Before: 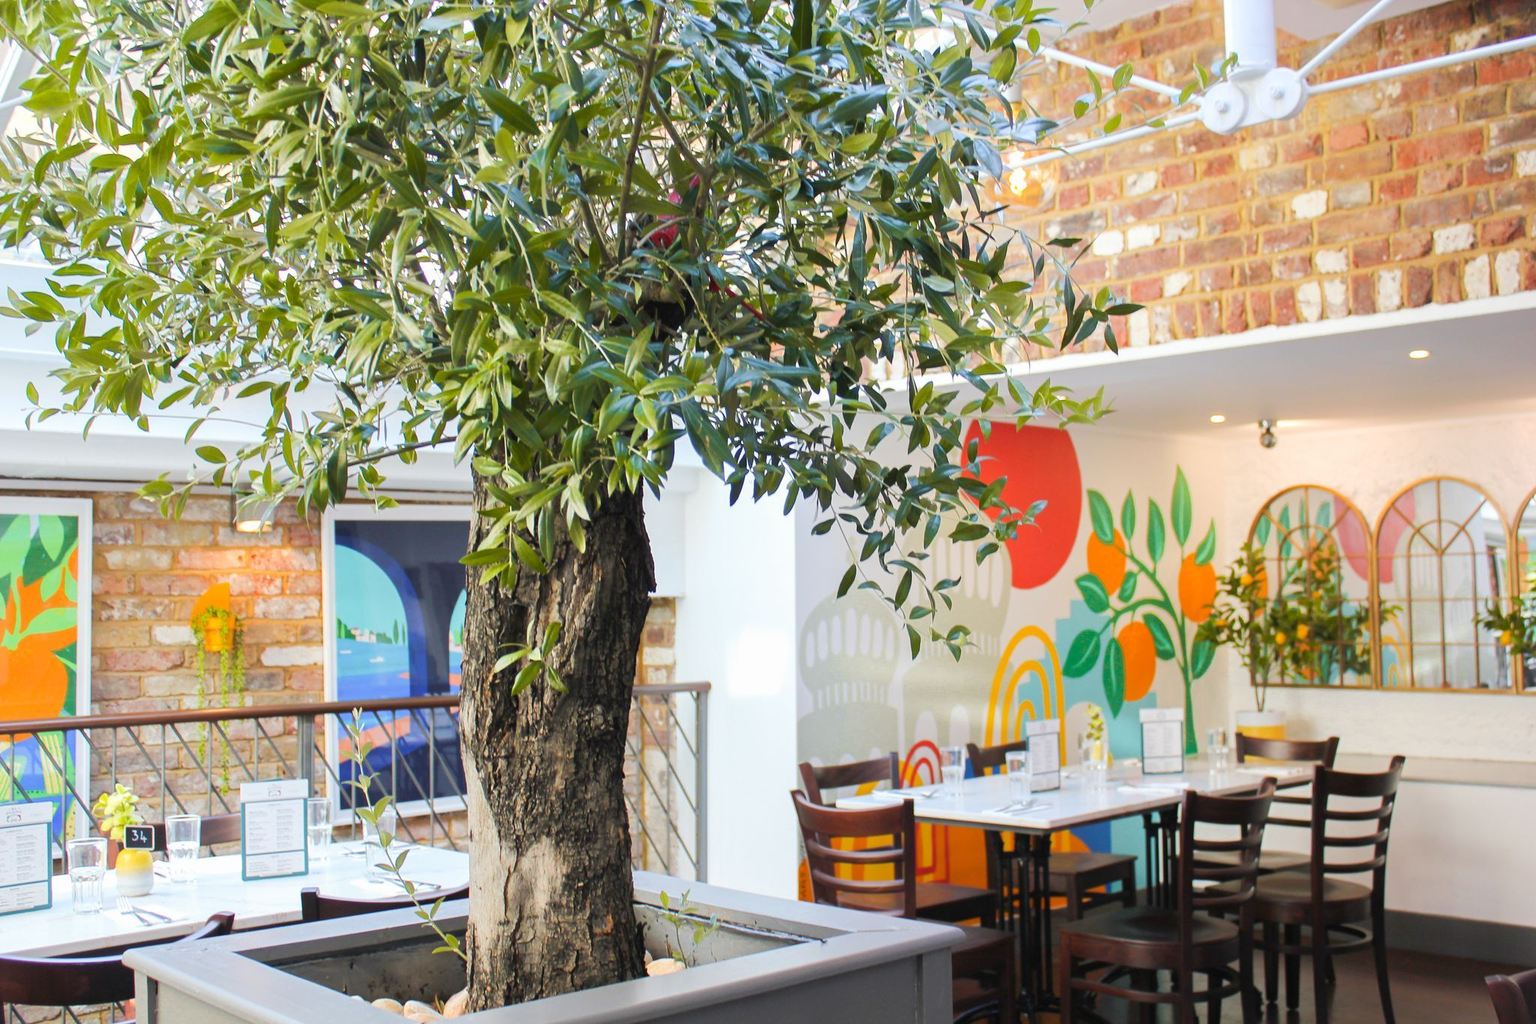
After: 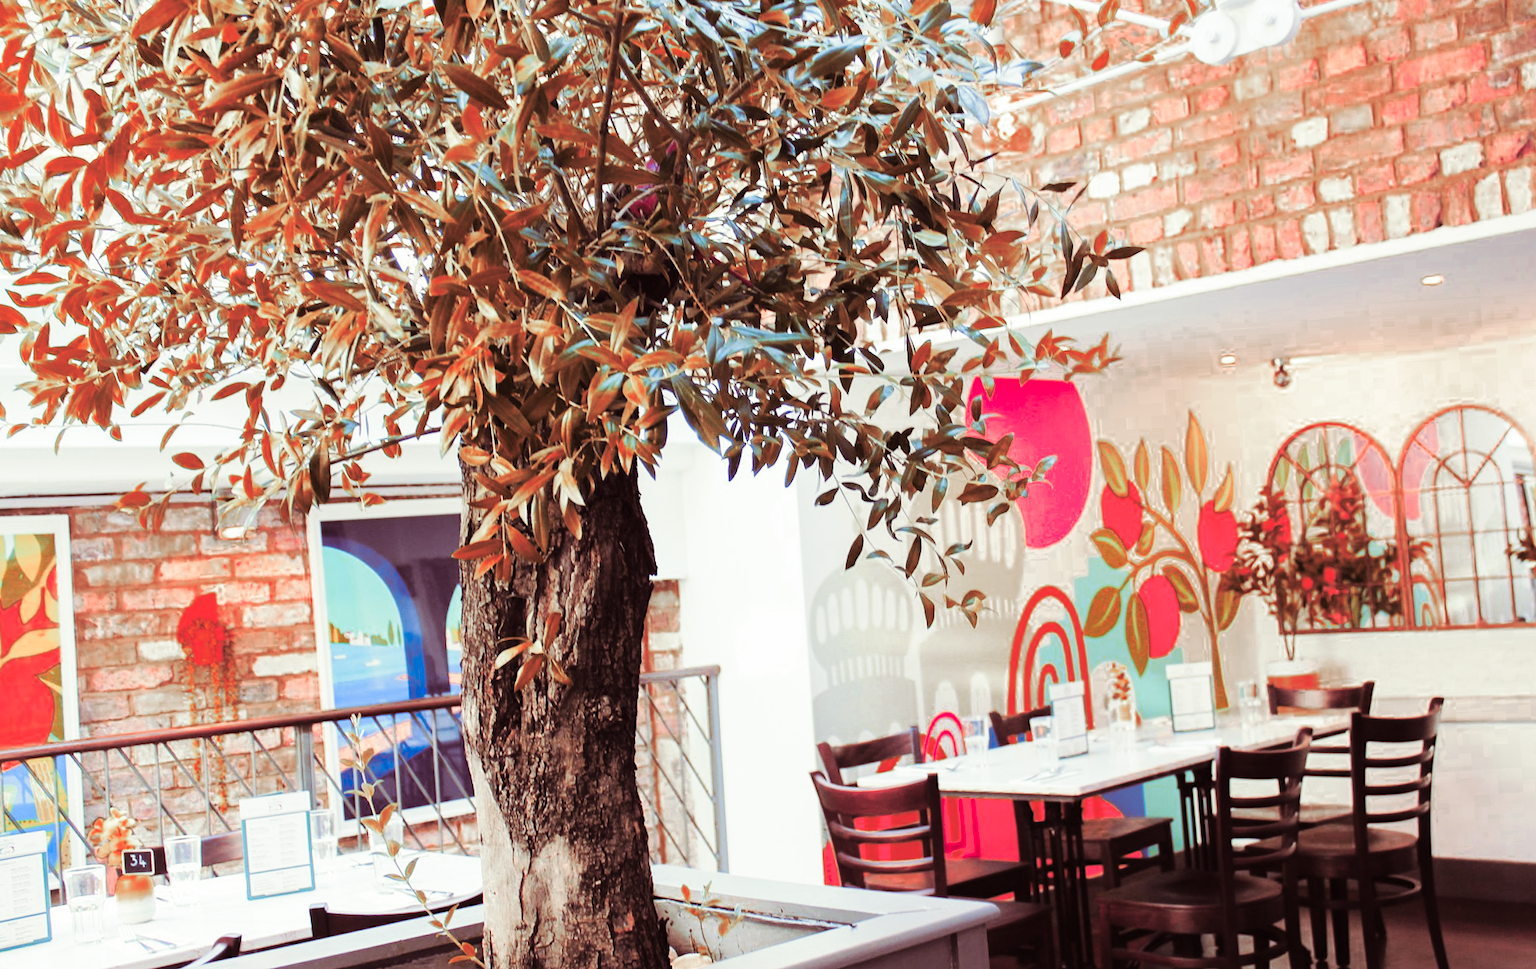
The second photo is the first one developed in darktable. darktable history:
split-toning: on, module defaults
base curve: curves: ch0 [(0, 0) (0.036, 0.025) (0.121, 0.166) (0.206, 0.329) (0.605, 0.79) (1, 1)], preserve colors none
color zones: curves: ch0 [(0.006, 0.385) (0.143, 0.563) (0.243, 0.321) (0.352, 0.464) (0.516, 0.456) (0.625, 0.5) (0.75, 0.5) (0.875, 0.5)]; ch1 [(0, 0.5) (0.134, 0.504) (0.246, 0.463) (0.421, 0.515) (0.5, 0.56) (0.625, 0.5) (0.75, 0.5) (0.875, 0.5)]; ch2 [(0, 0.5) (0.131, 0.426) (0.307, 0.289) (0.38, 0.188) (0.513, 0.216) (0.625, 0.548) (0.75, 0.468) (0.838, 0.396) (0.971, 0.311)]
rotate and perspective: rotation -3.52°, crop left 0.036, crop right 0.964, crop top 0.081, crop bottom 0.919
